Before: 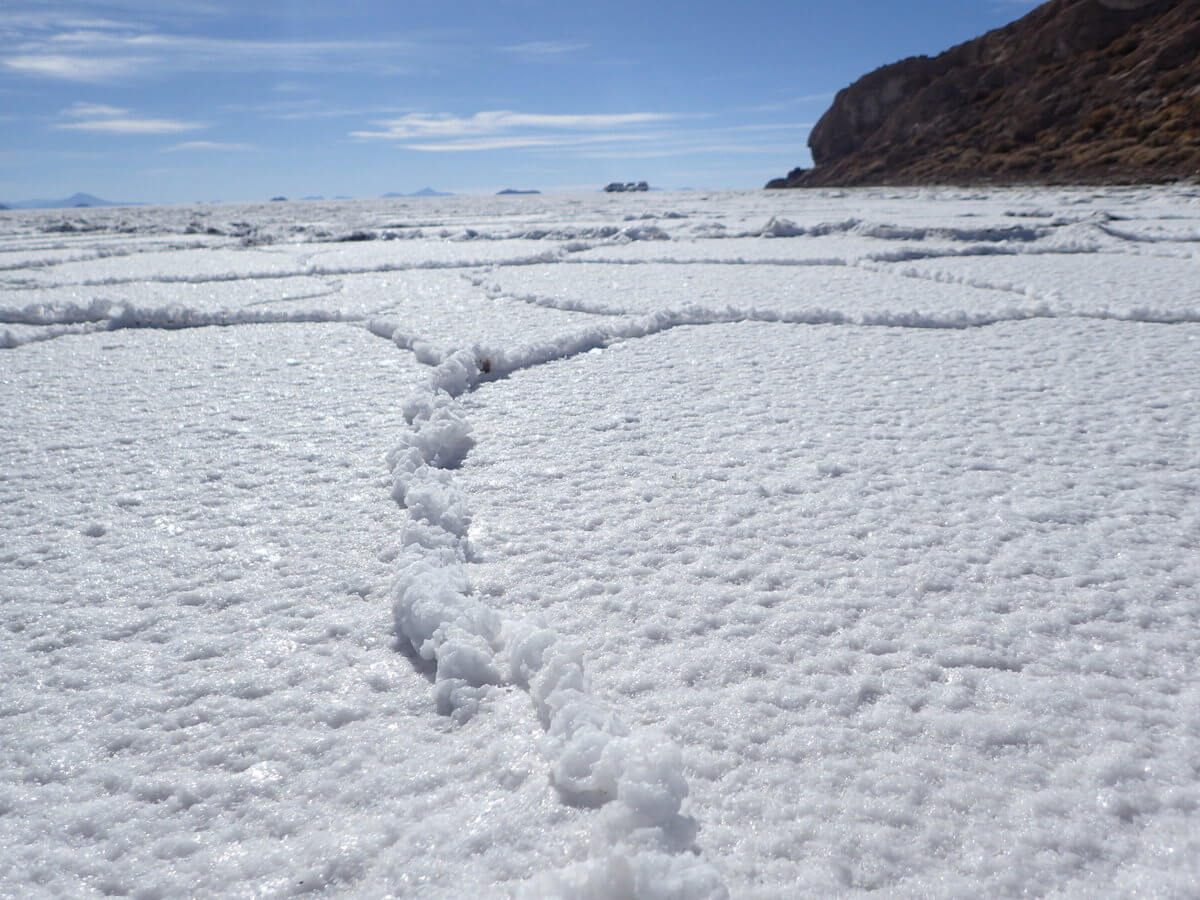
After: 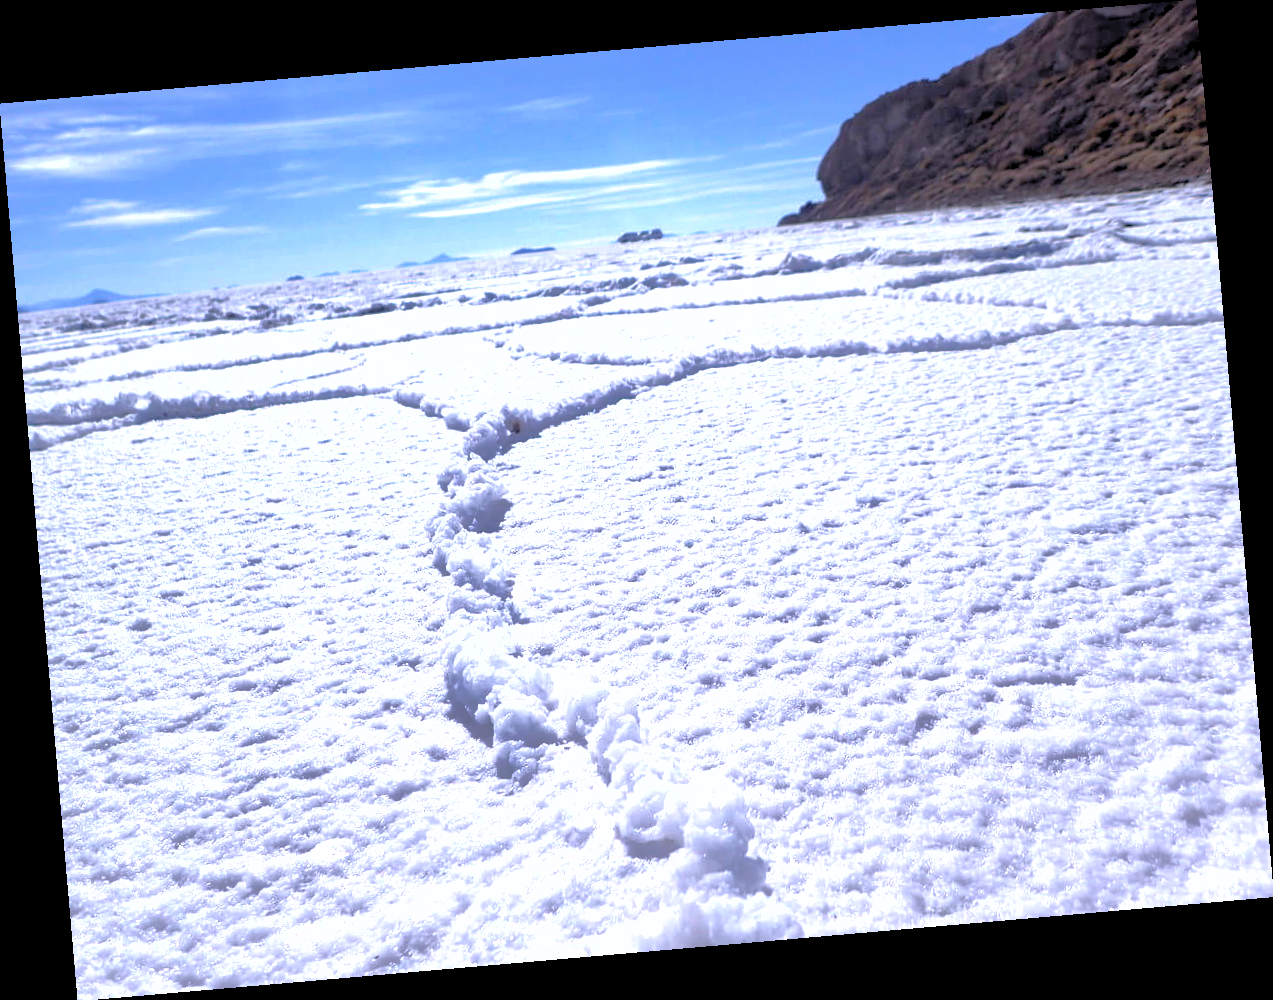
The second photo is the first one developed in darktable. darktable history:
color calibration: illuminant as shot in camera, x 0.363, y 0.385, temperature 4528.04 K
exposure: exposure 0.566 EV, compensate highlight preservation false
rgb levels: levels [[0.01, 0.419, 0.839], [0, 0.5, 1], [0, 0.5, 1]]
rotate and perspective: rotation -4.98°, automatic cropping off
shadows and highlights: on, module defaults
